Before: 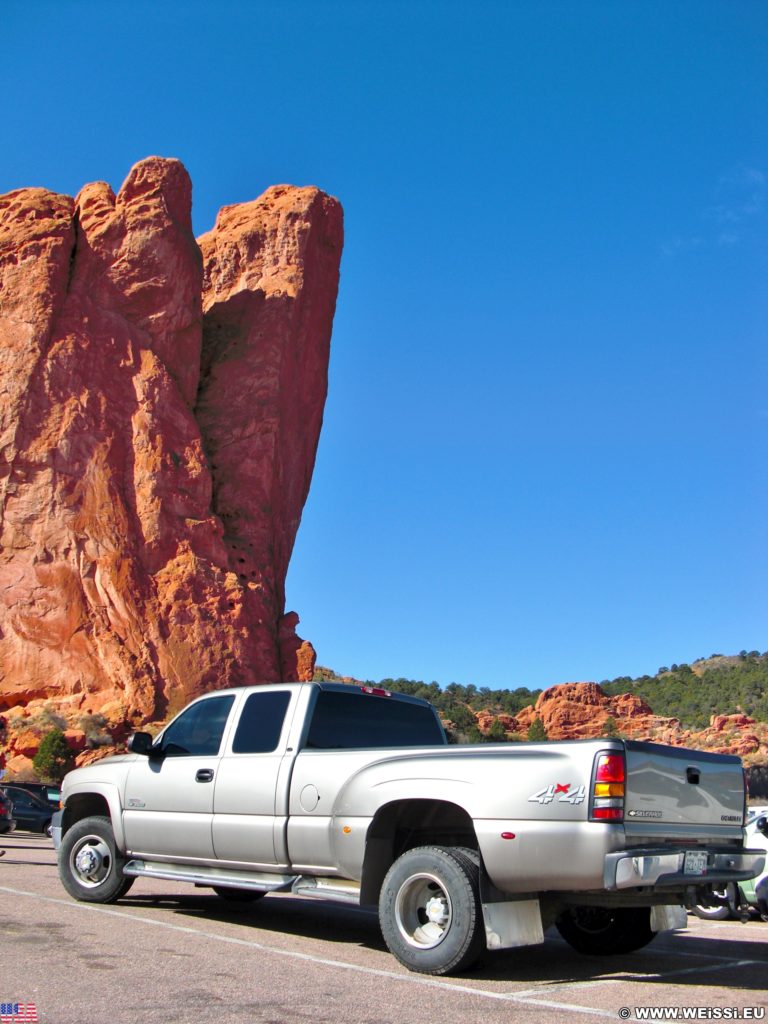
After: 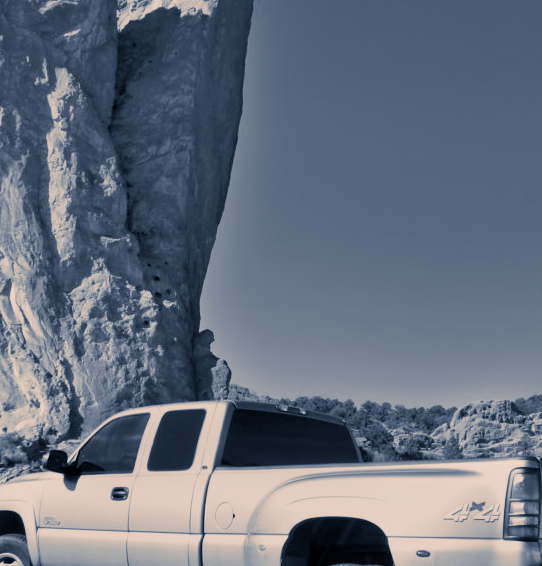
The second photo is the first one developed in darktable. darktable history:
white balance: red 1.05, blue 1.072
exposure: exposure 0.74 EV, compensate highlight preservation false
crop: left 11.123%, top 27.61%, right 18.3%, bottom 17.034%
shadows and highlights: white point adjustment 0.05, highlights color adjustment 55.9%, soften with gaussian
filmic rgb: black relative exposure -7.65 EV, white relative exposure 4.56 EV, hardness 3.61
monochrome: a 26.22, b 42.67, size 0.8
split-toning: shadows › hue 226.8°, shadows › saturation 0.56, highlights › hue 28.8°, balance -40, compress 0%
